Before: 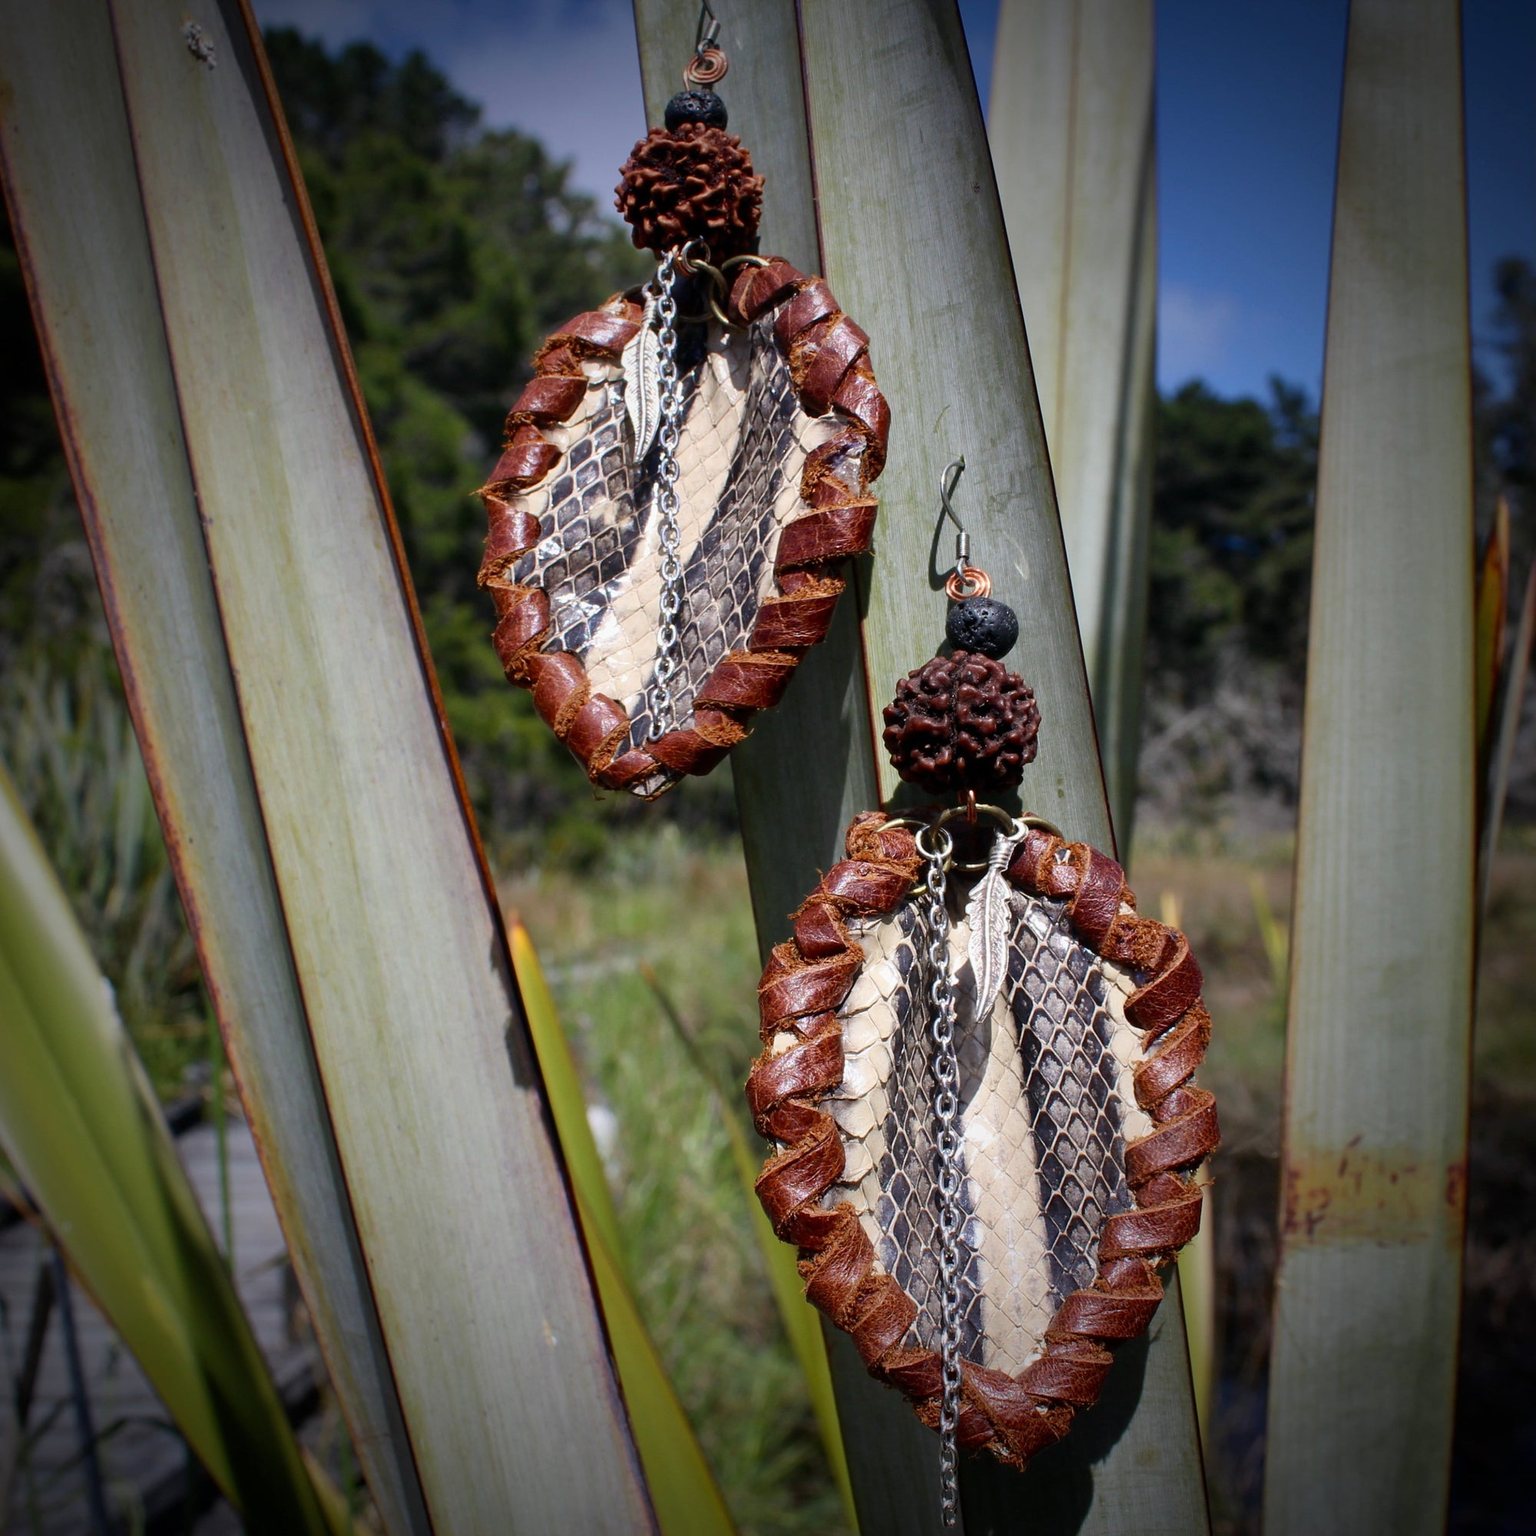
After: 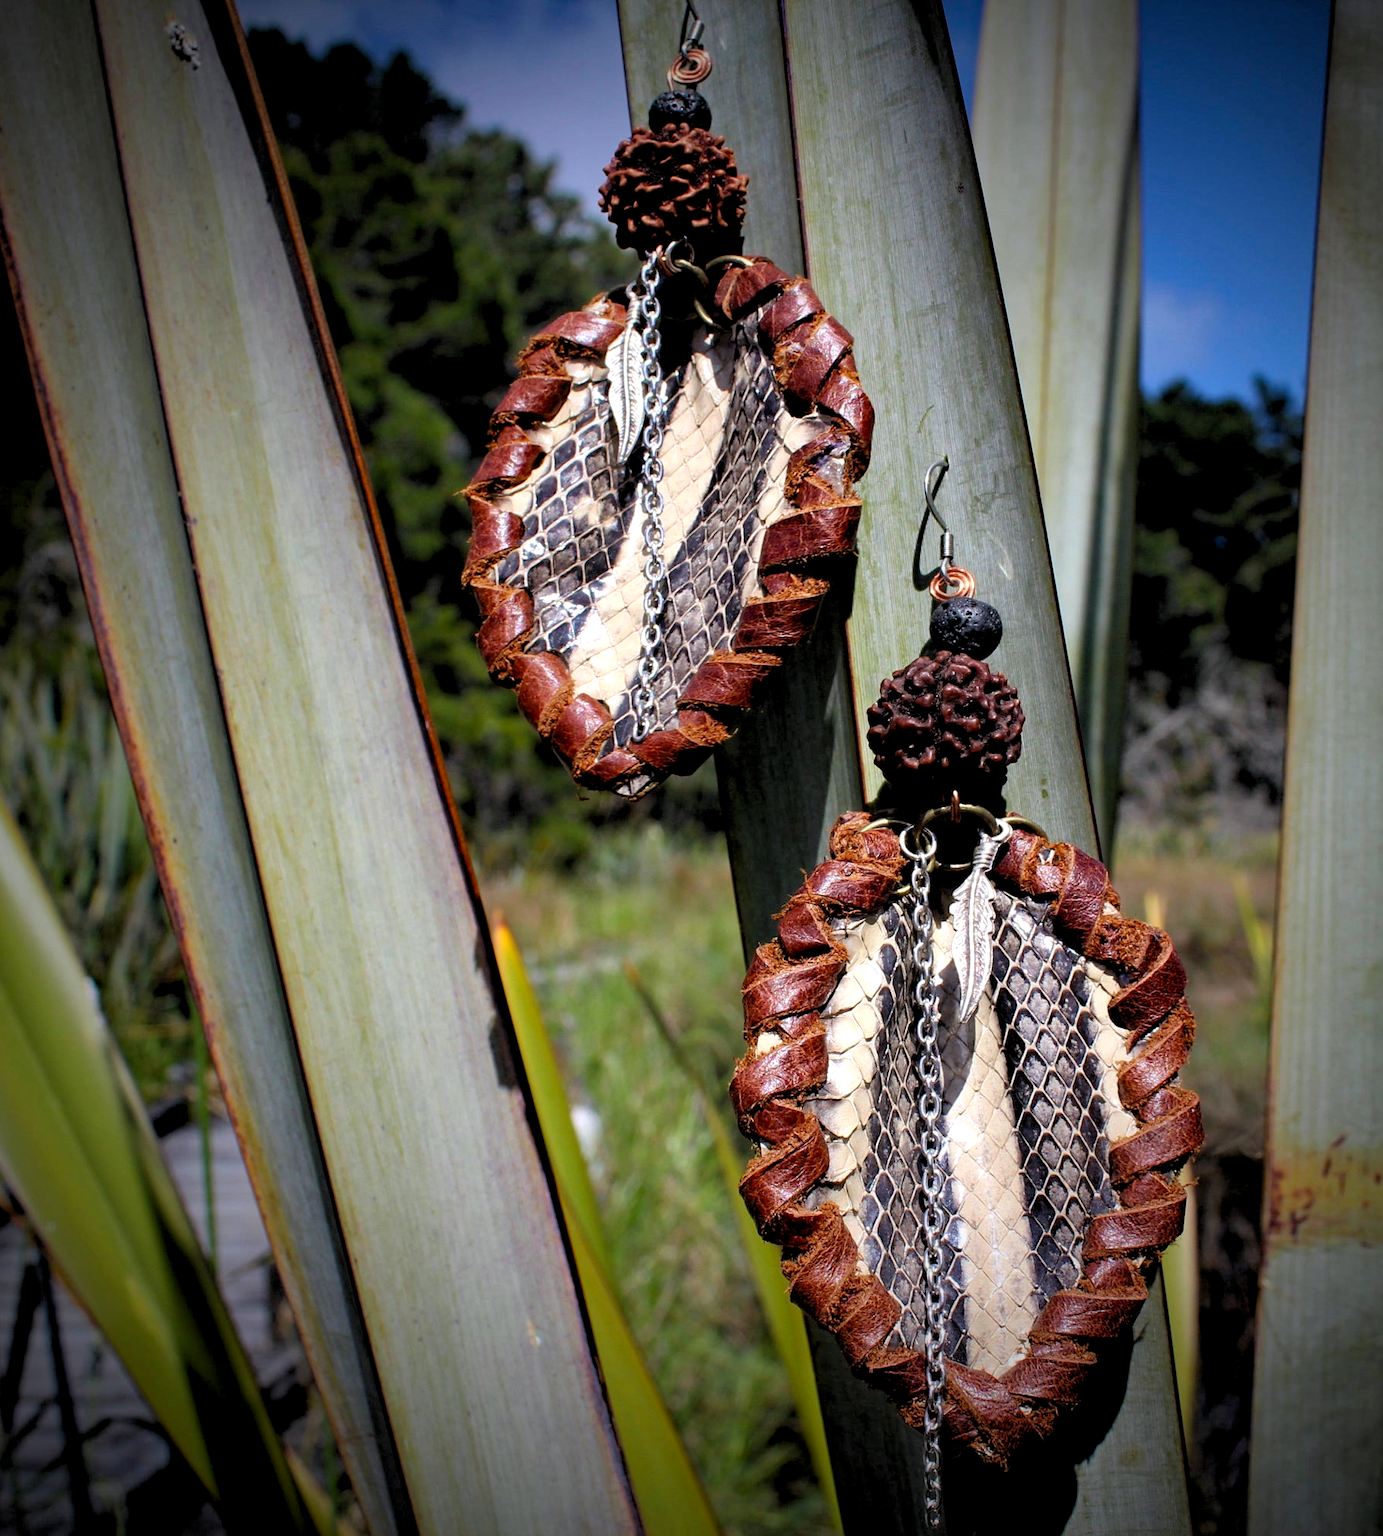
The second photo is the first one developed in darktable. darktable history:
haze removal: compatibility mode true, adaptive false
rgb levels: levels [[0.01, 0.419, 0.839], [0, 0.5, 1], [0, 0.5, 1]]
crop and rotate: left 1.088%, right 8.807%
contrast brightness saturation: saturation 0.1
